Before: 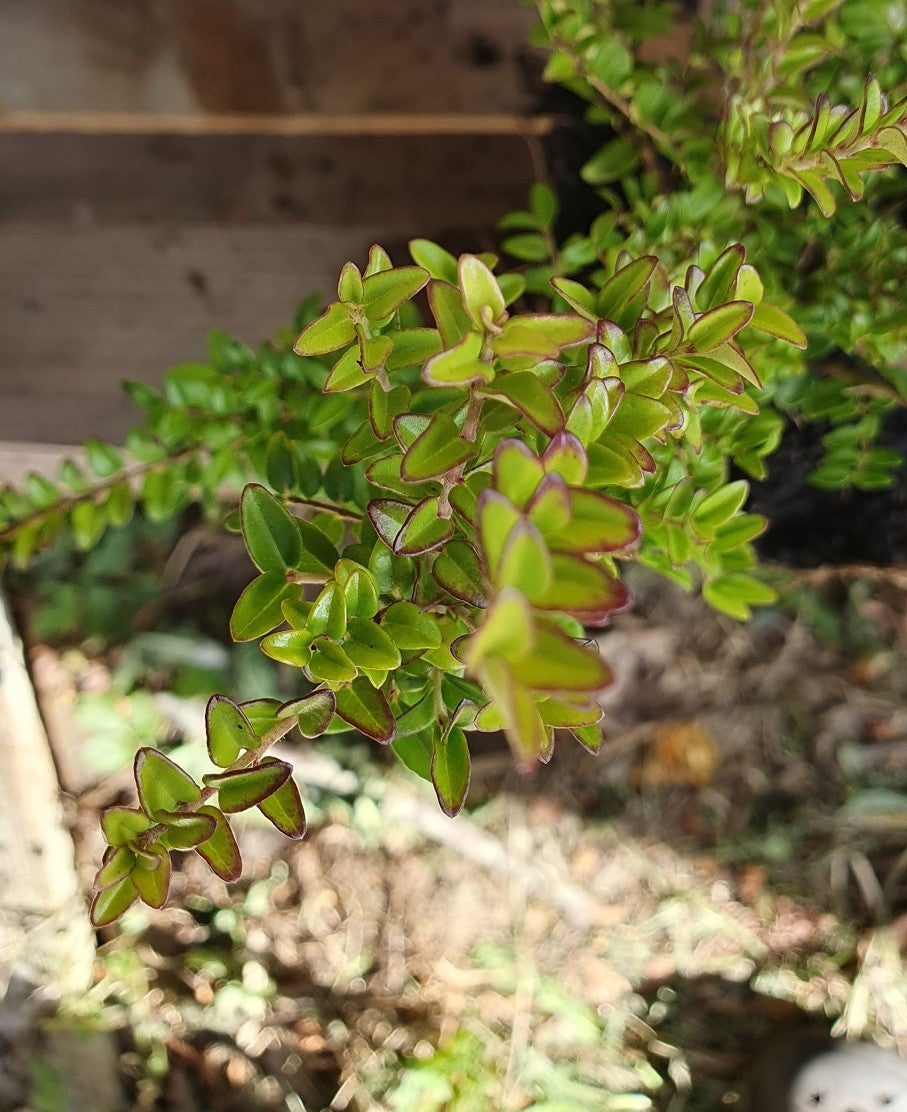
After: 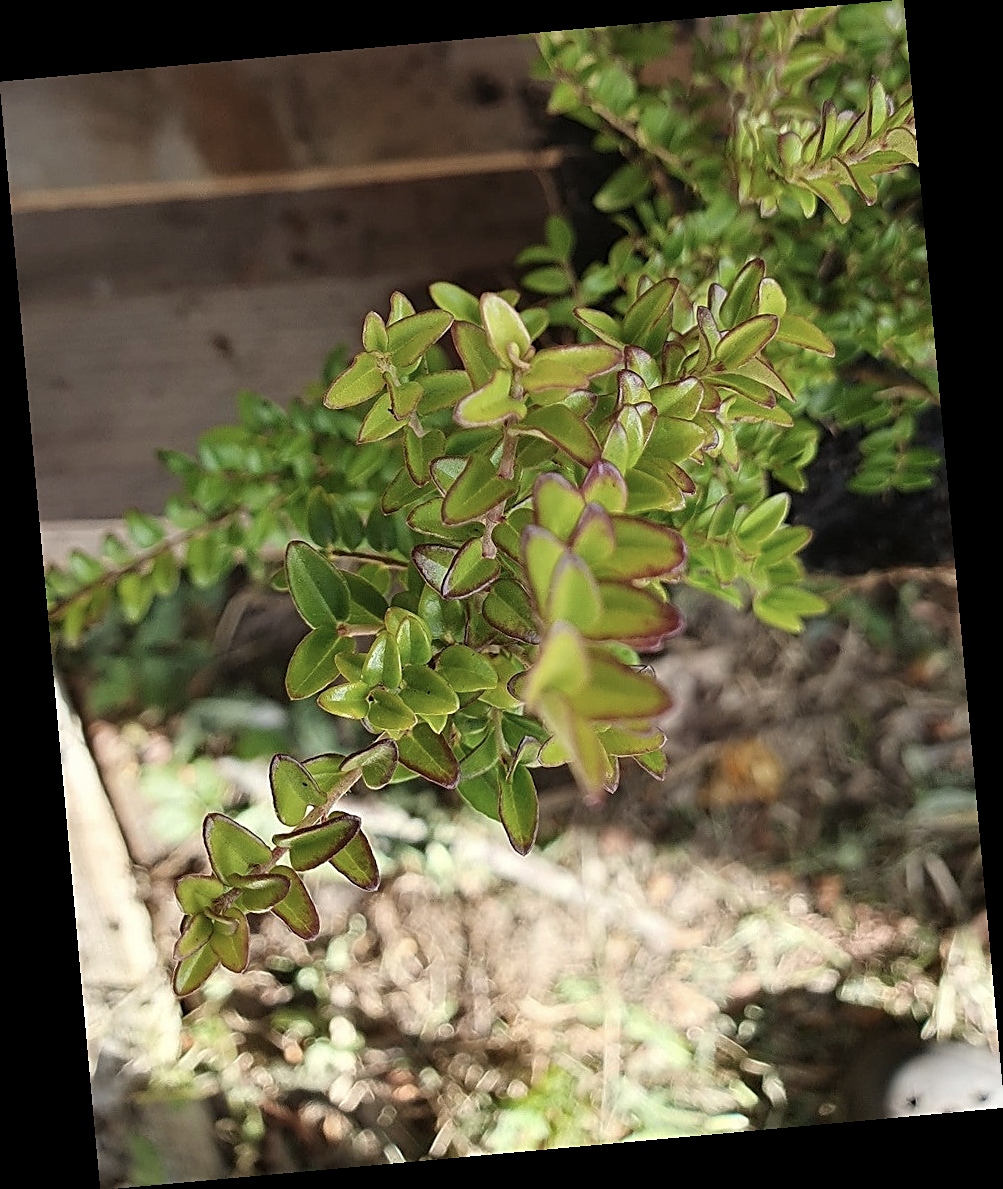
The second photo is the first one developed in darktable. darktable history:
rotate and perspective: rotation -5.2°, automatic cropping off
sharpen: on, module defaults
color correction: saturation 0.8
